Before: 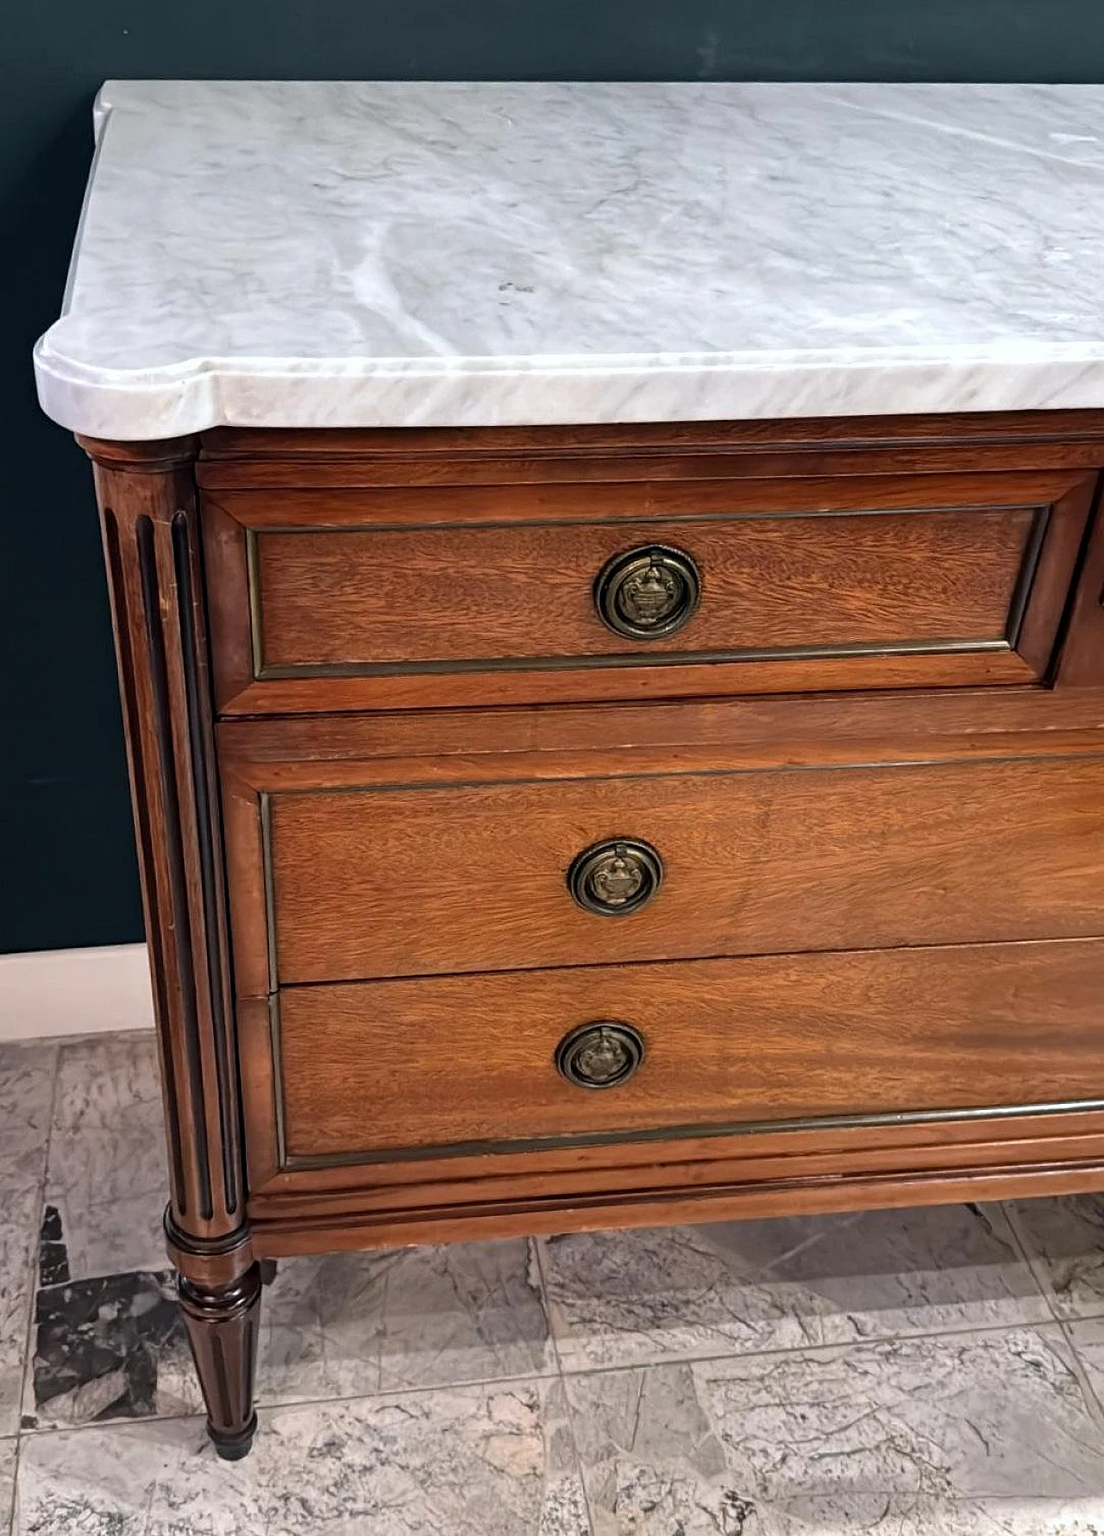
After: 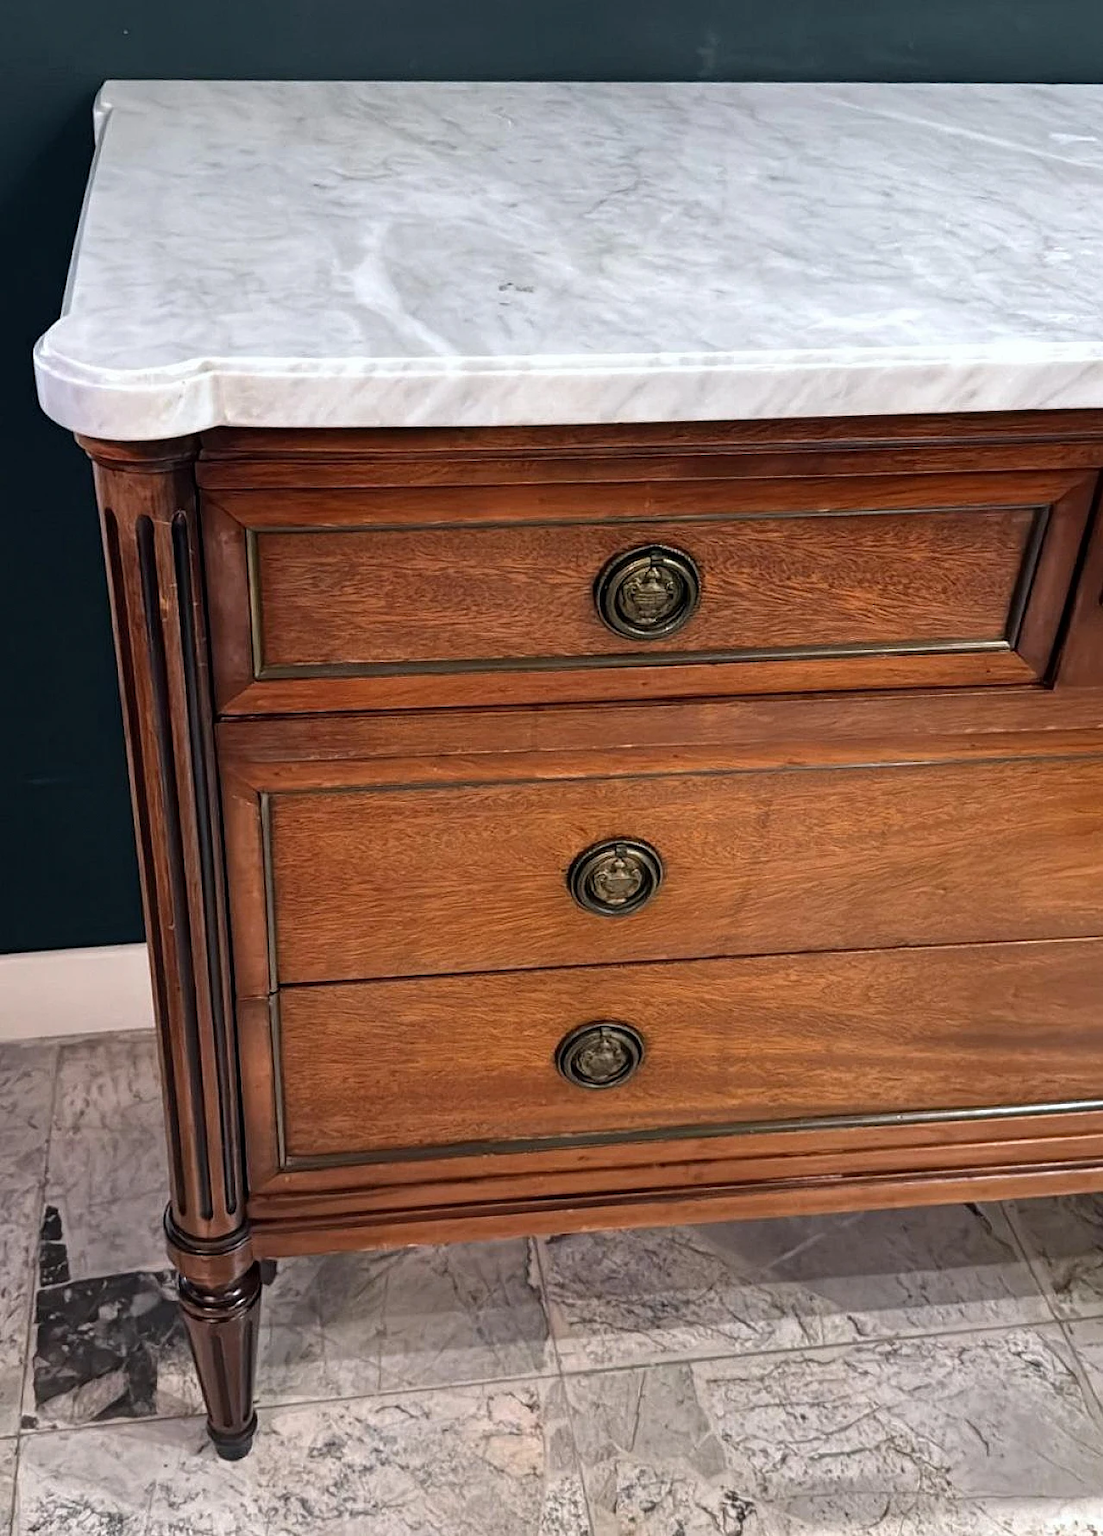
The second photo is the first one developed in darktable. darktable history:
color calibration: illuminant same as pipeline (D50), adaptation none (bypass), x 0.332, y 0.333, temperature 5011.93 K
